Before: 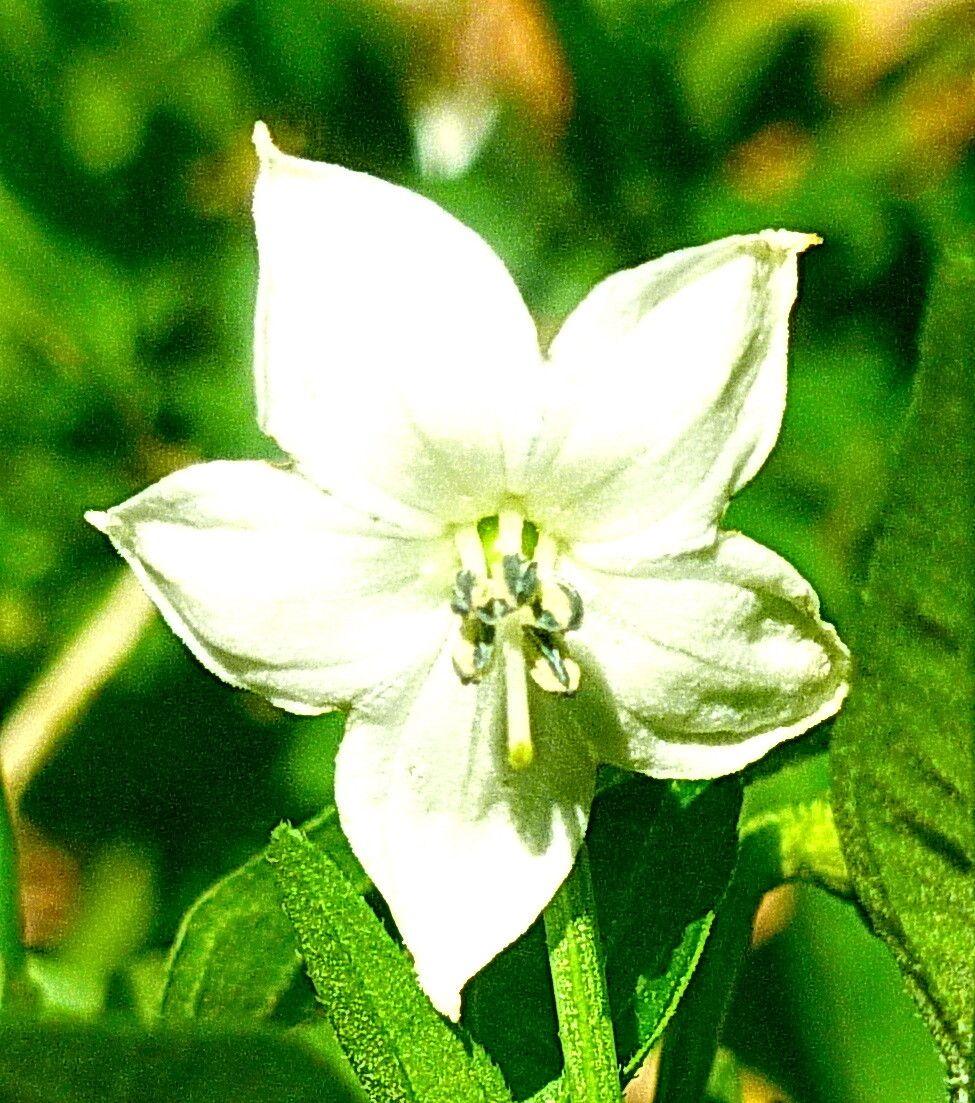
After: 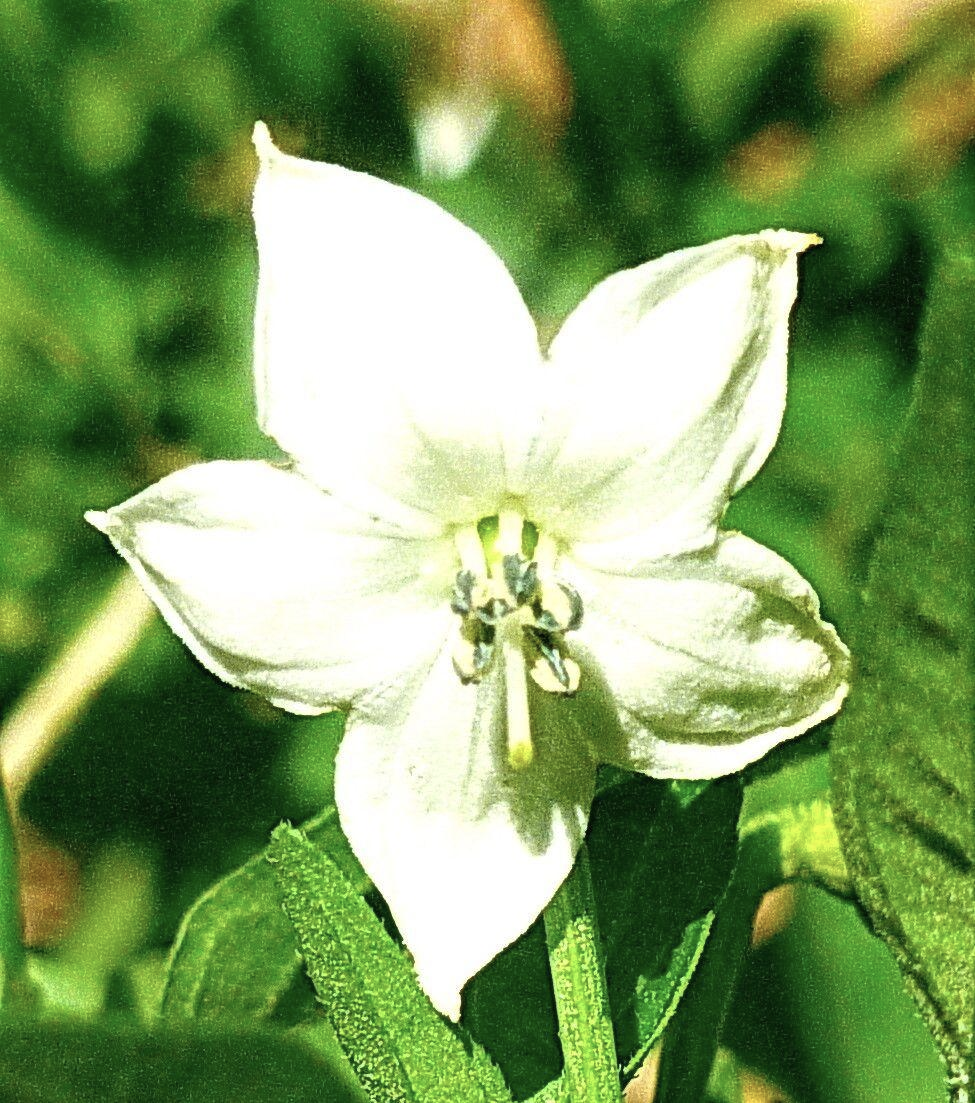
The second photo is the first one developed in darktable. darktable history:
color zones: curves: ch0 [(0.068, 0.464) (0.25, 0.5) (0.48, 0.508) (0.75, 0.536) (0.886, 0.476) (0.967, 0.456)]; ch1 [(0.066, 0.456) (0.25, 0.5) (0.616, 0.508) (0.746, 0.56) (0.934, 0.444)]
exposure: compensate highlight preservation false
color correction: highlights b* 0.053, saturation 0.789
